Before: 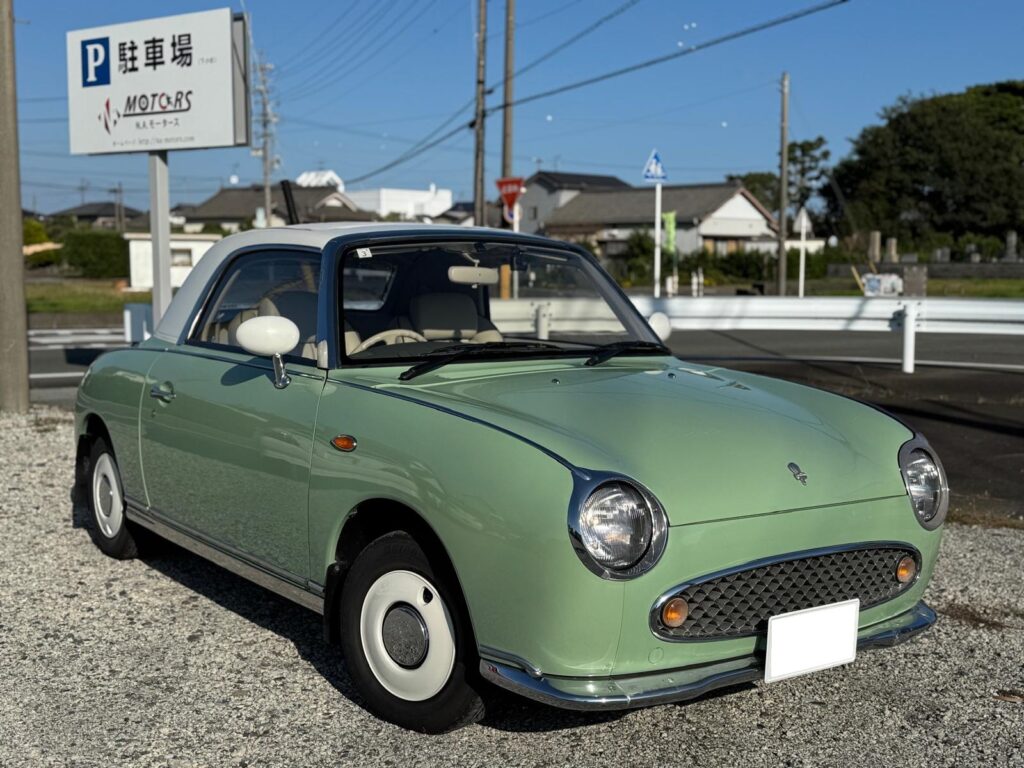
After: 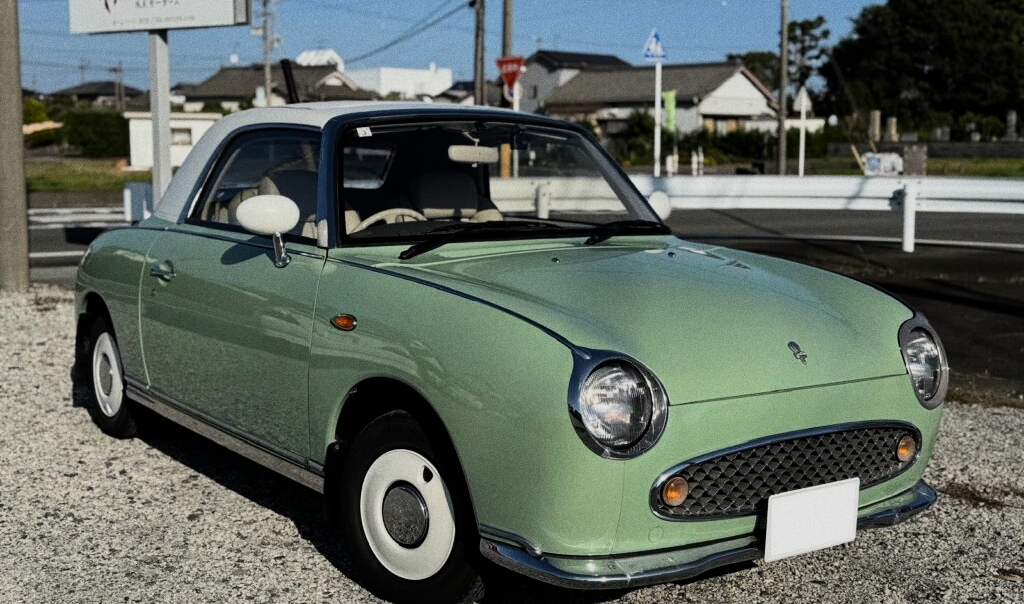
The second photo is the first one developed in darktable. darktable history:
crop and rotate: top 15.774%, bottom 5.506%
grain: on, module defaults
filmic rgb: black relative exposure -7.5 EV, white relative exposure 5 EV, hardness 3.31, contrast 1.3, contrast in shadows safe
